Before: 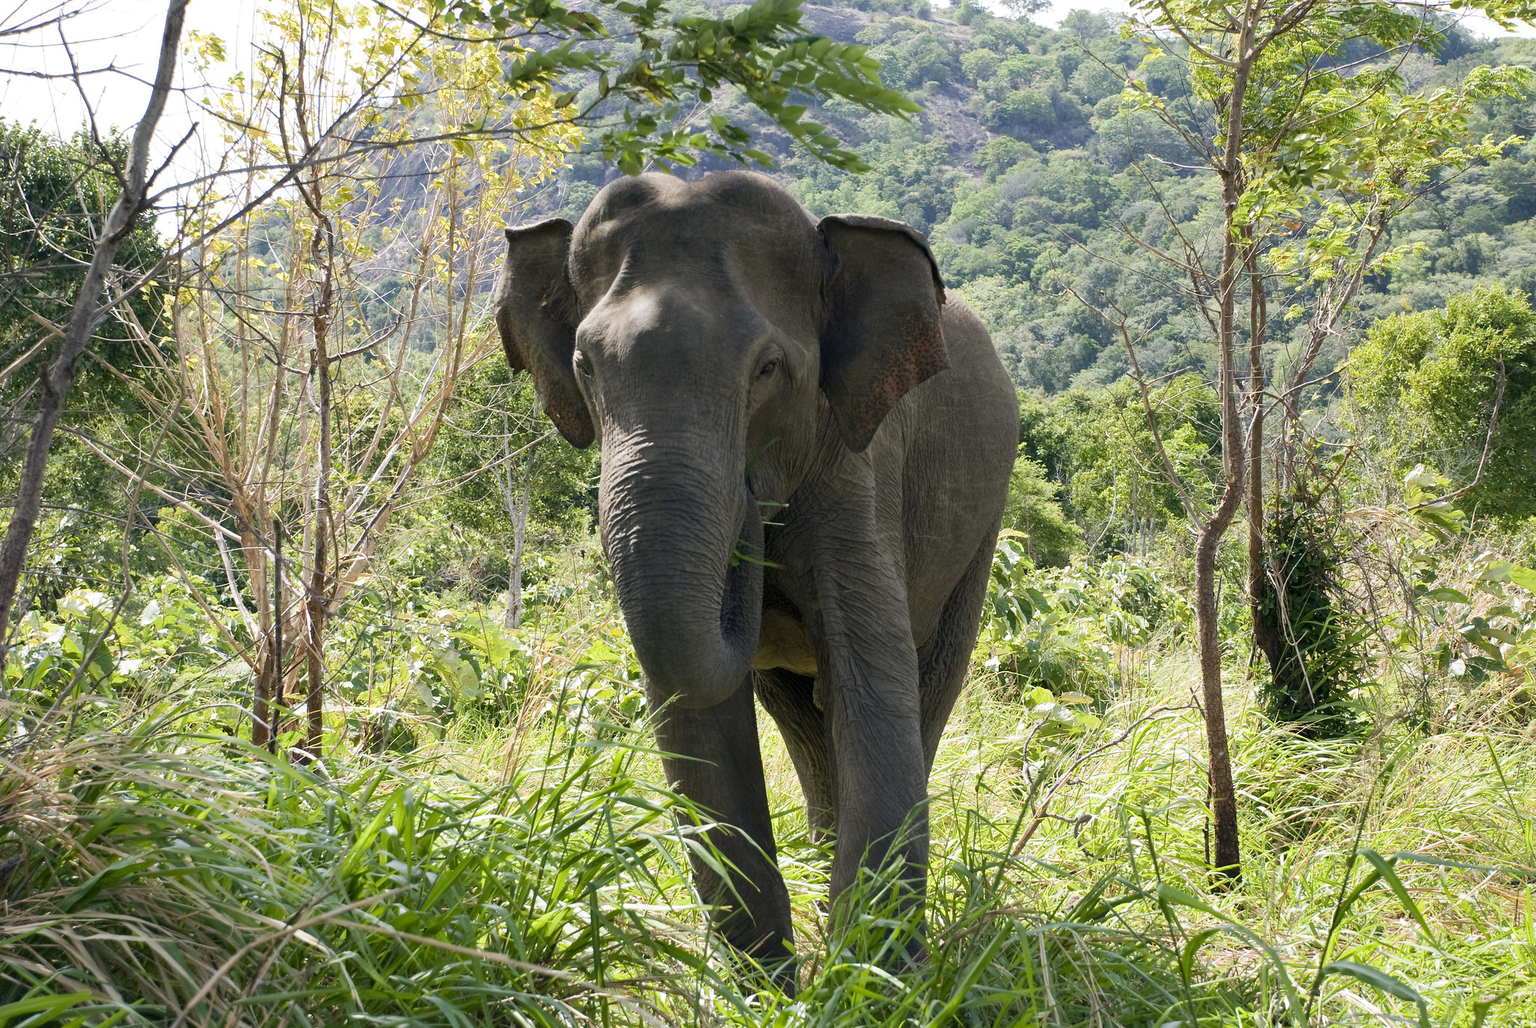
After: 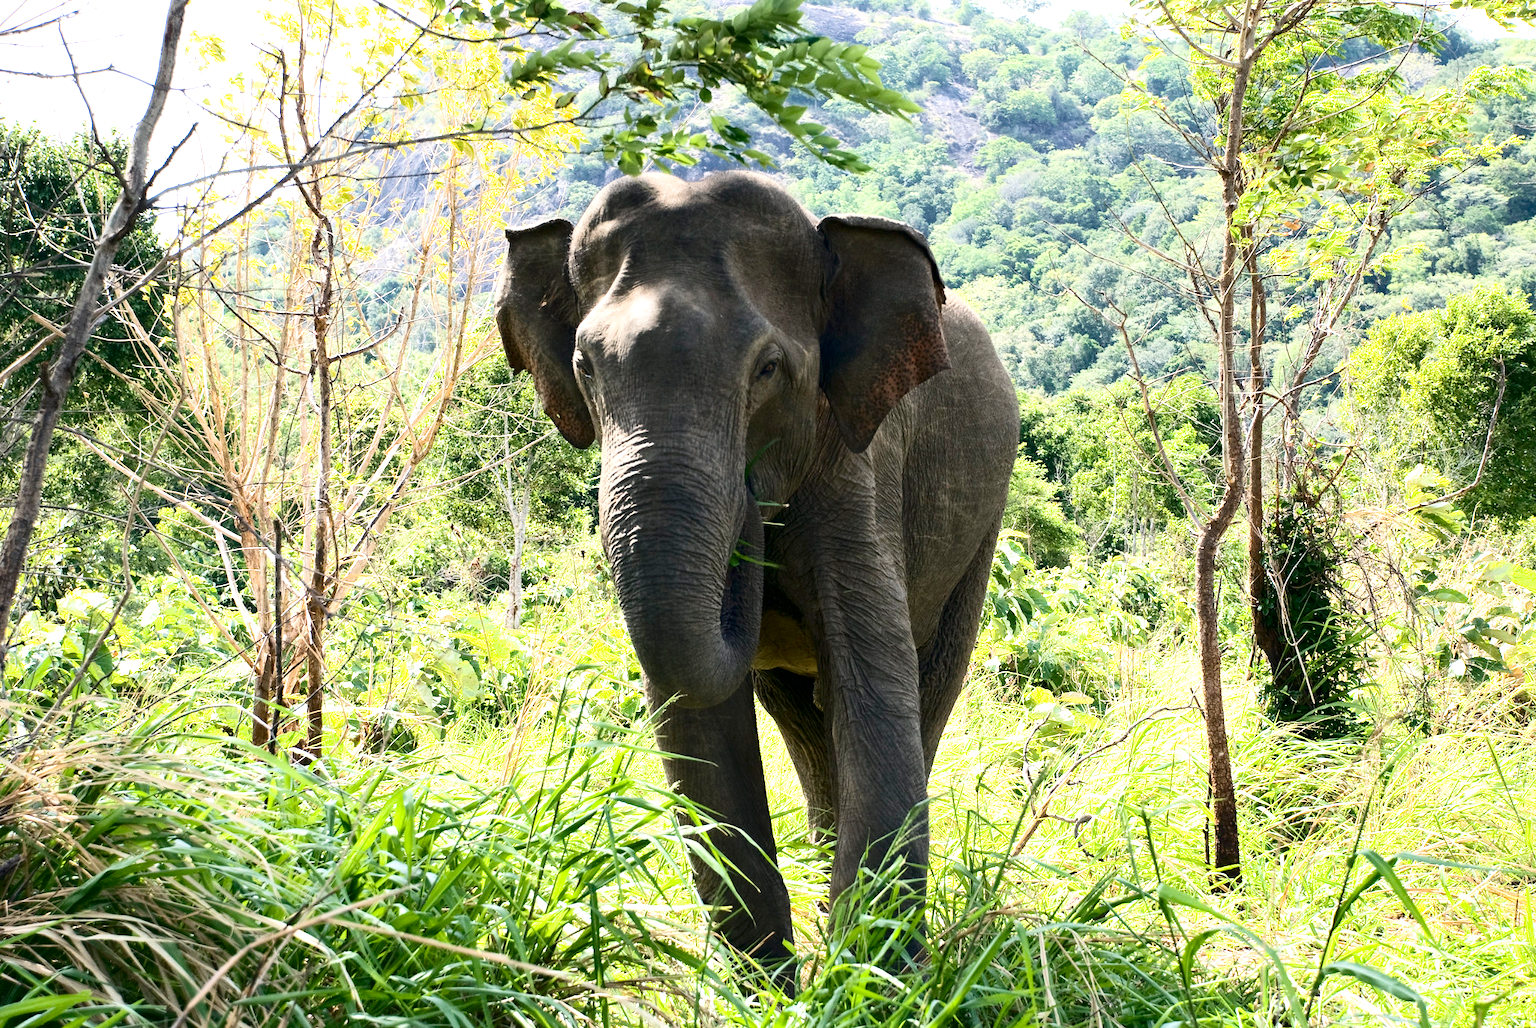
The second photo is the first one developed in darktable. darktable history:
contrast brightness saturation: contrast 0.28
exposure: black level correction 0, exposure 0.7 EV, compensate exposure bias true, compensate highlight preservation false
